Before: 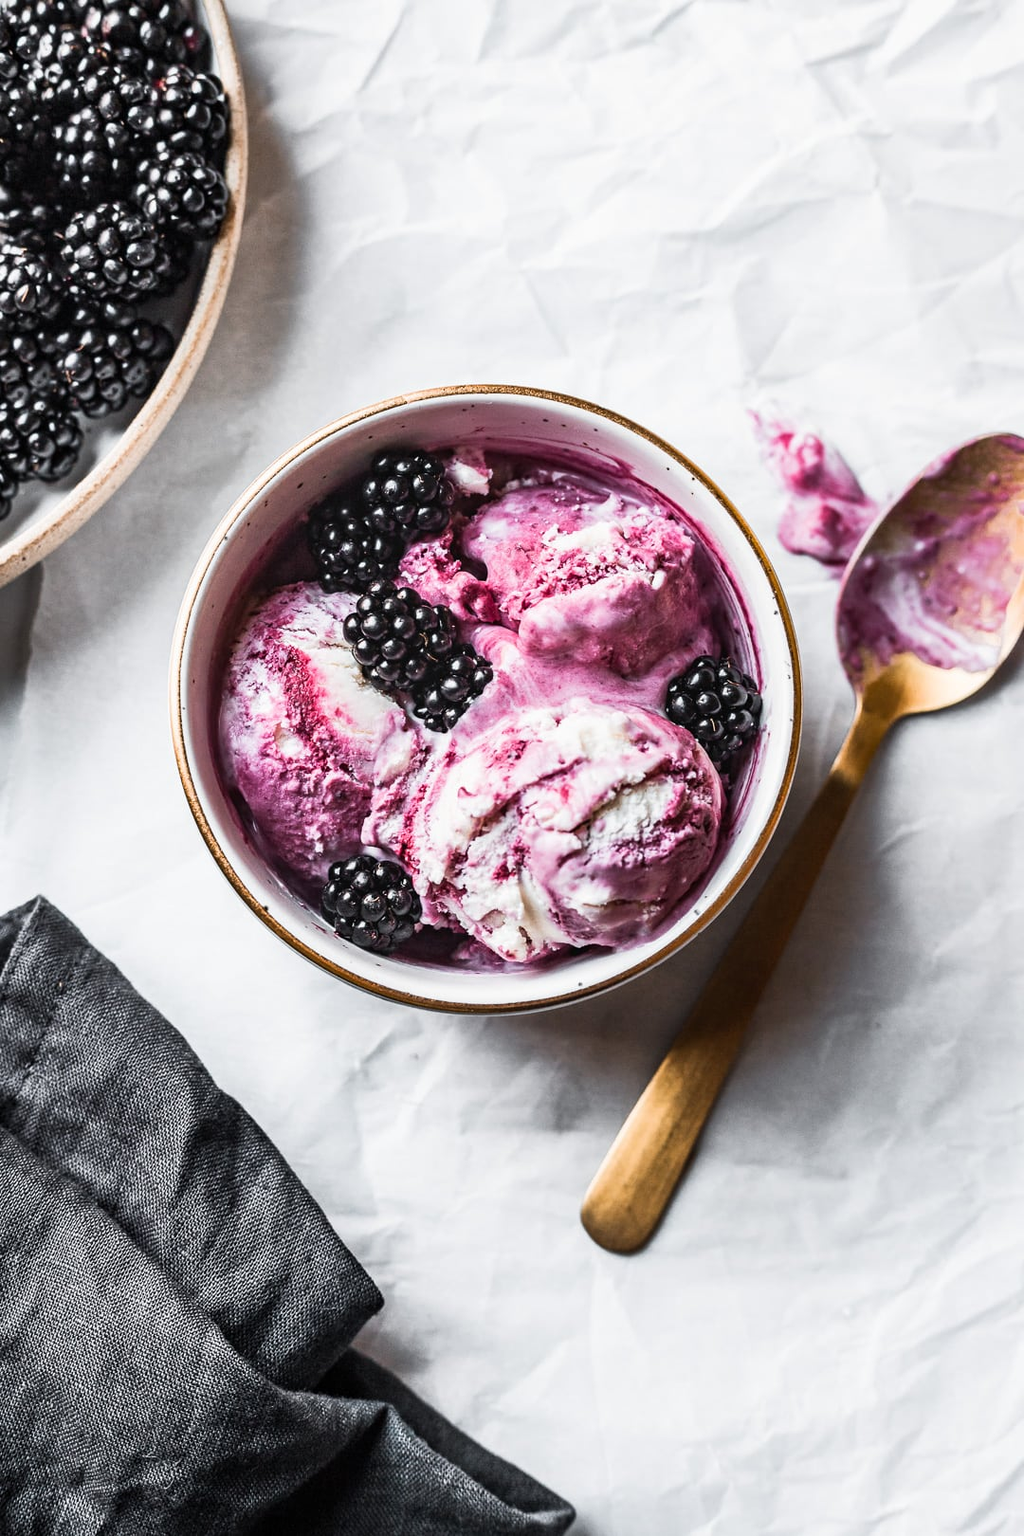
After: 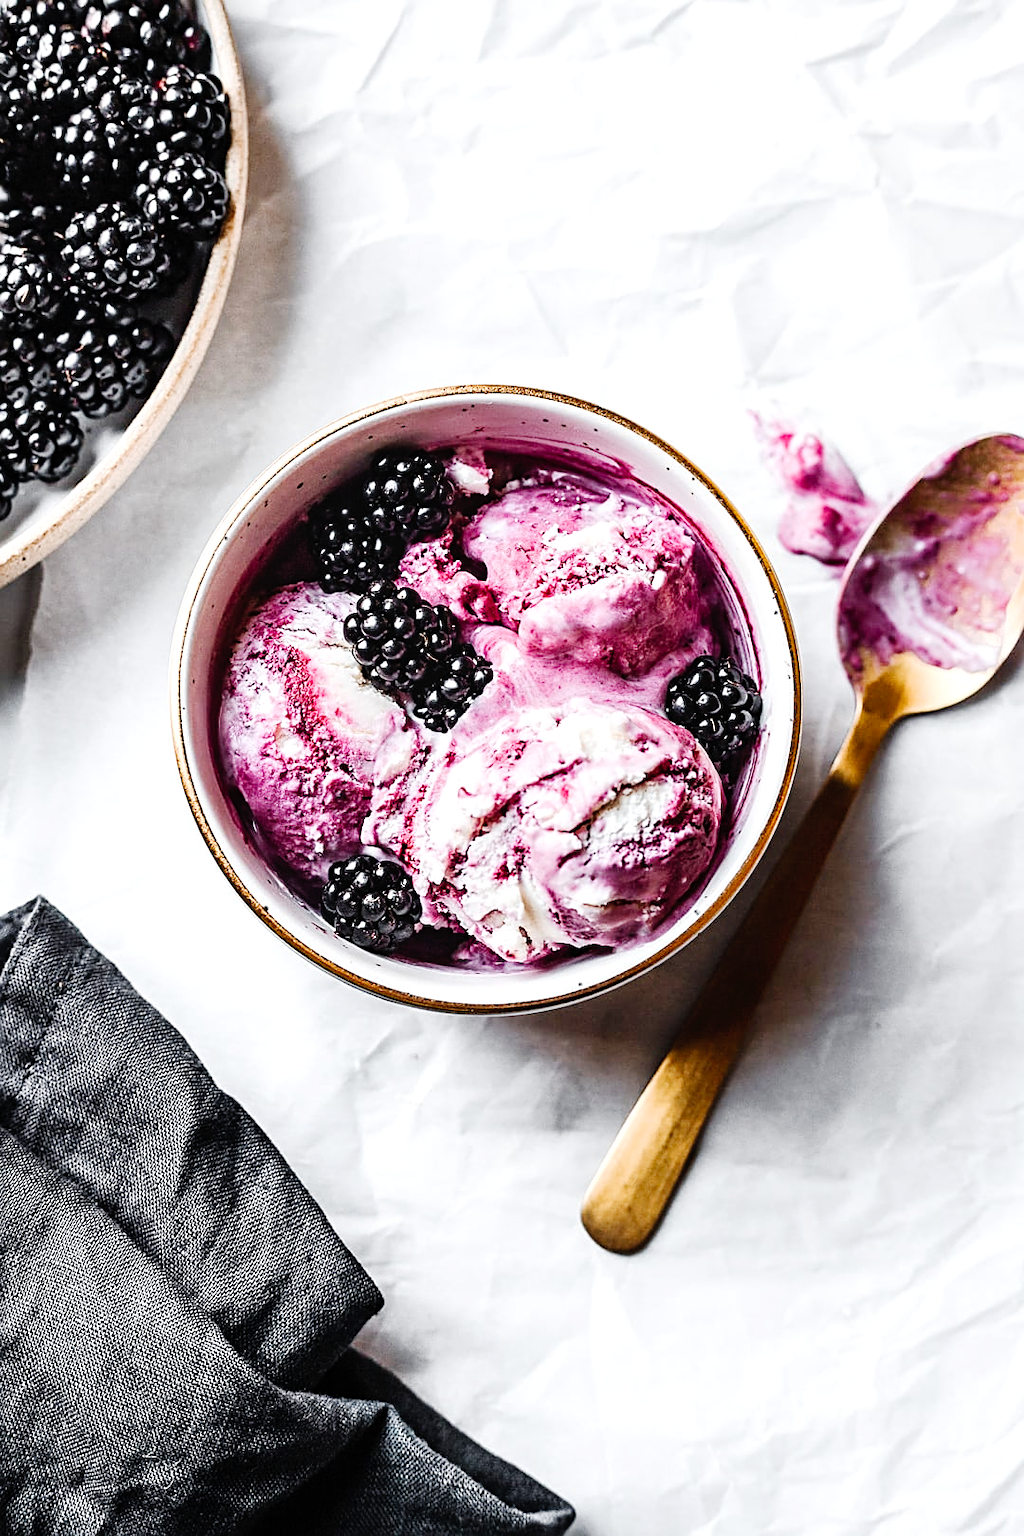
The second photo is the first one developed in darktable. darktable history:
sharpen: on, module defaults
exposure: exposure 0.179 EV, compensate exposure bias true, compensate highlight preservation false
tone curve: curves: ch0 [(0, 0) (0.003, 0.002) (0.011, 0.006) (0.025, 0.012) (0.044, 0.021) (0.069, 0.027) (0.1, 0.035) (0.136, 0.06) (0.177, 0.108) (0.224, 0.173) (0.277, 0.26) (0.335, 0.353) (0.399, 0.453) (0.468, 0.555) (0.543, 0.641) (0.623, 0.724) (0.709, 0.792) (0.801, 0.857) (0.898, 0.918) (1, 1)], preserve colors none
